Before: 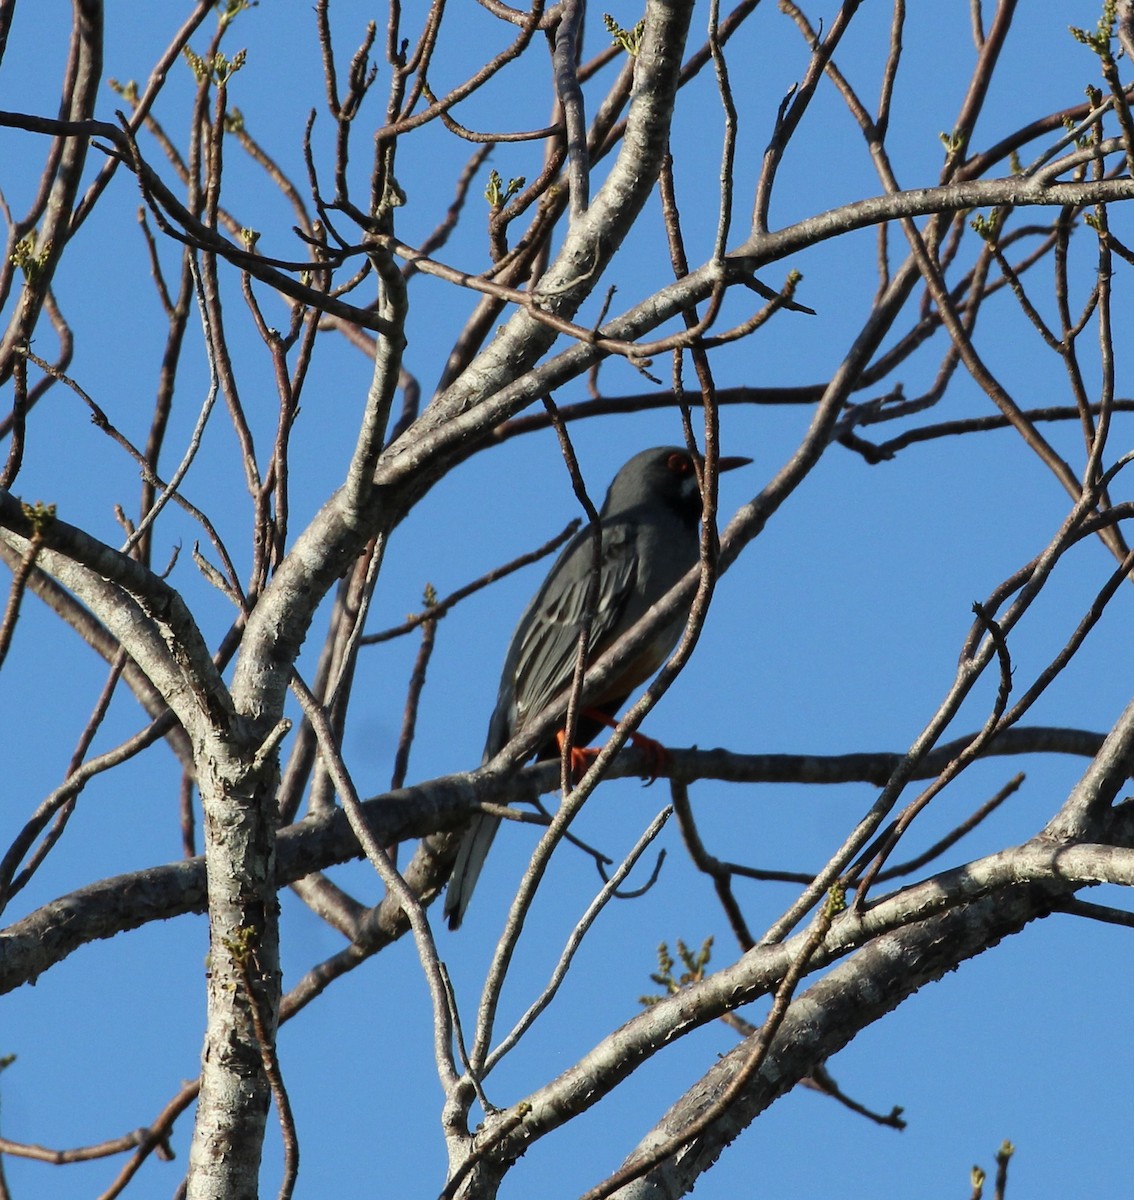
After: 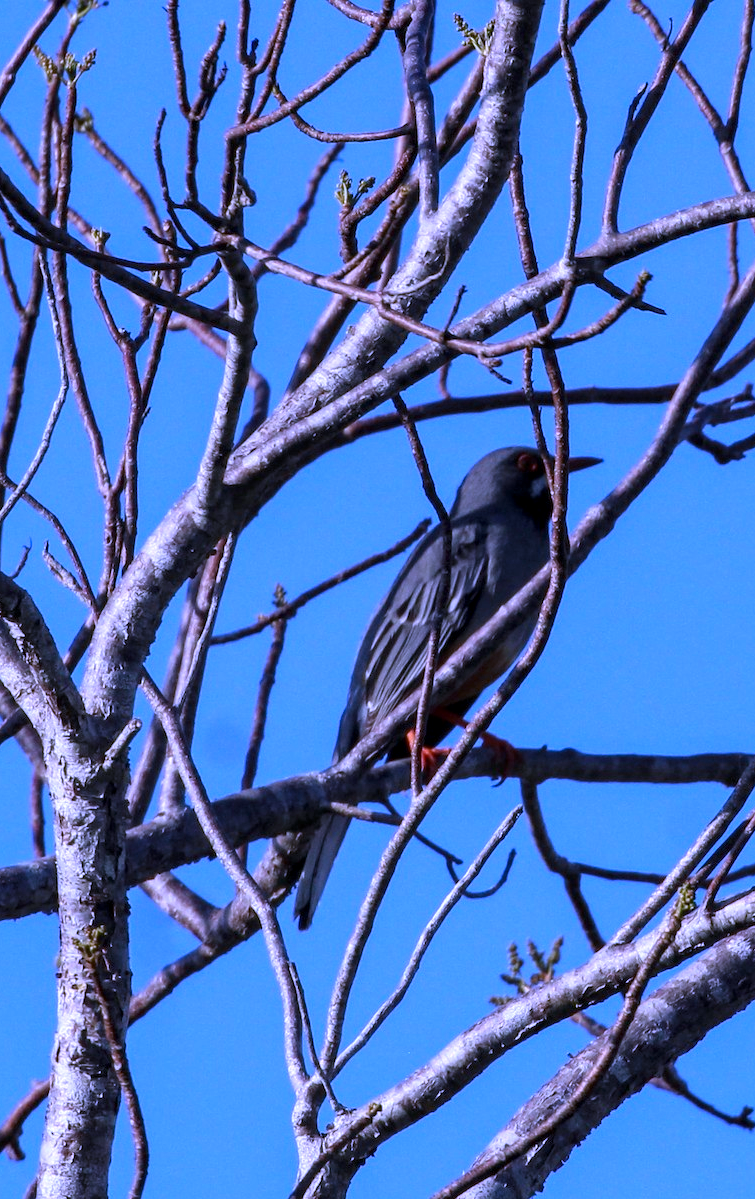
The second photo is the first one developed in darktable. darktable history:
local contrast: detail 130%
white balance: red 0.98, blue 1.61
crop and rotate: left 13.342%, right 19.991%
